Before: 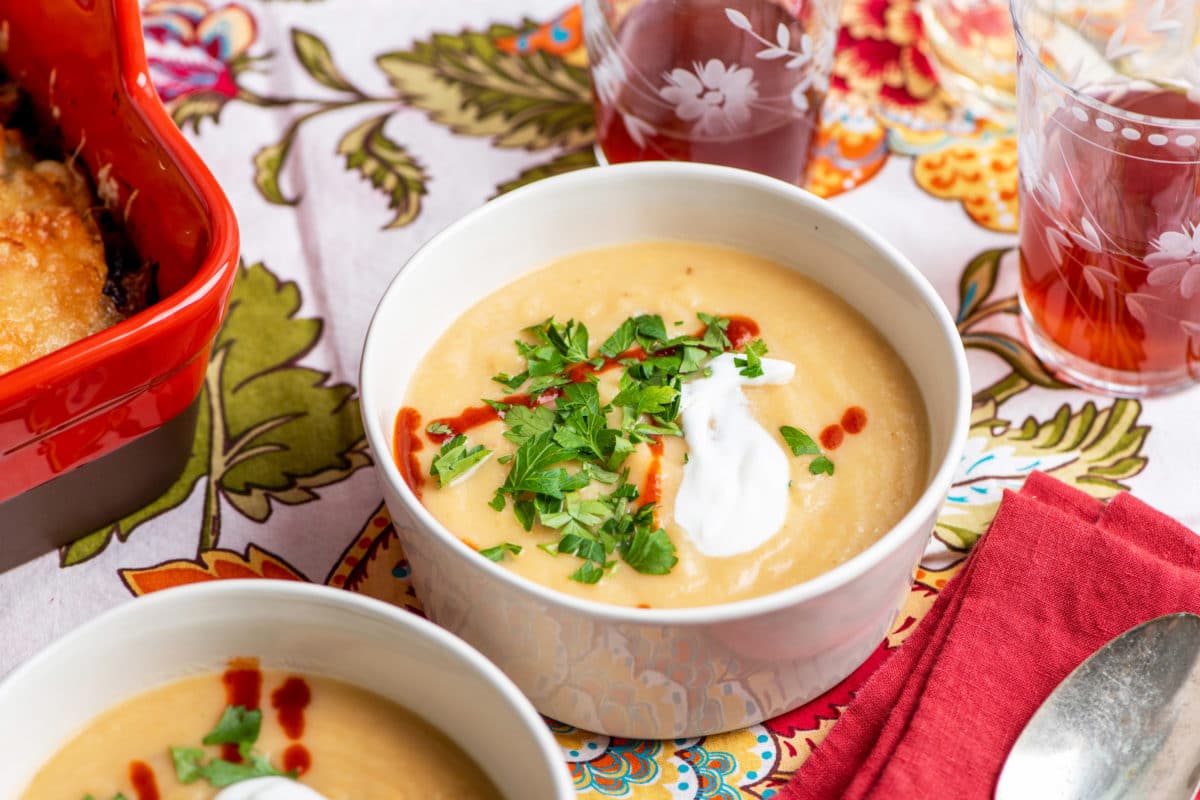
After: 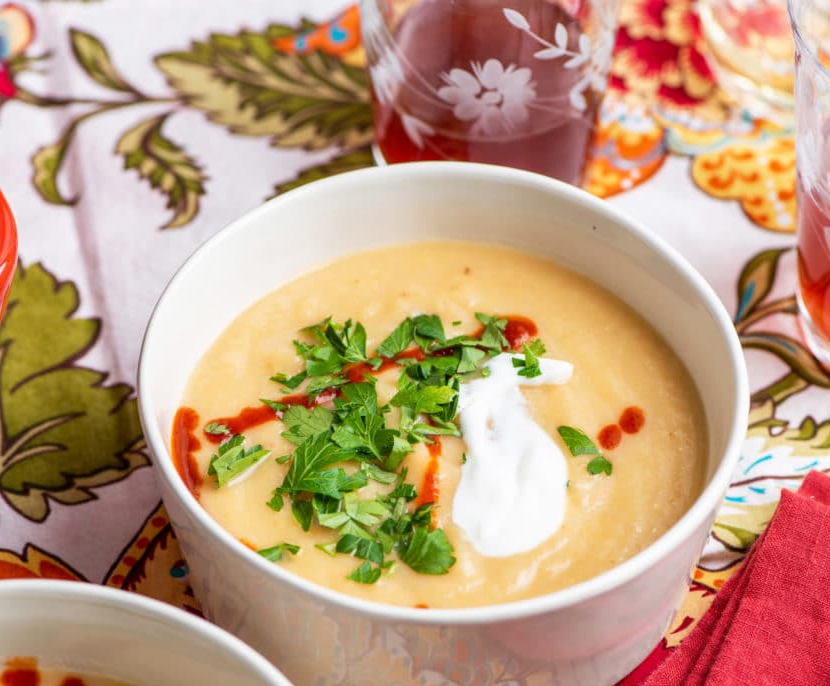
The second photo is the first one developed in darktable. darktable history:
contrast equalizer: octaves 7, y [[0.5, 0.5, 0.478, 0.5, 0.5, 0.5], [0.5 ×6], [0.5 ×6], [0 ×6], [0 ×6]], mix -0.211
crop: left 18.565%, right 12.189%, bottom 14.185%
